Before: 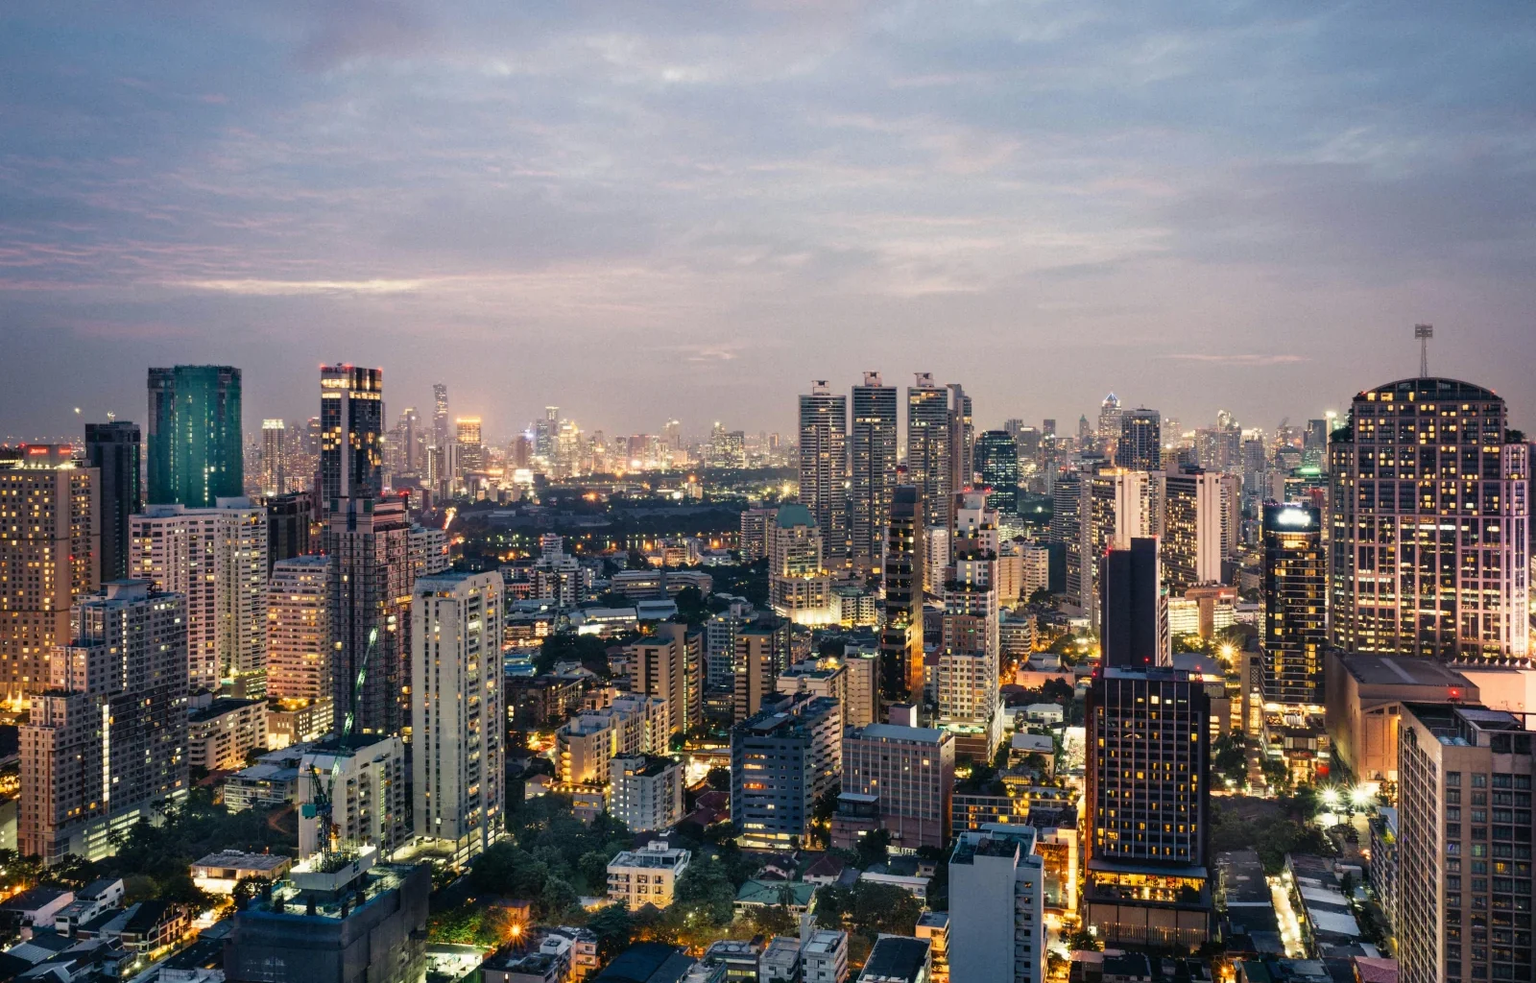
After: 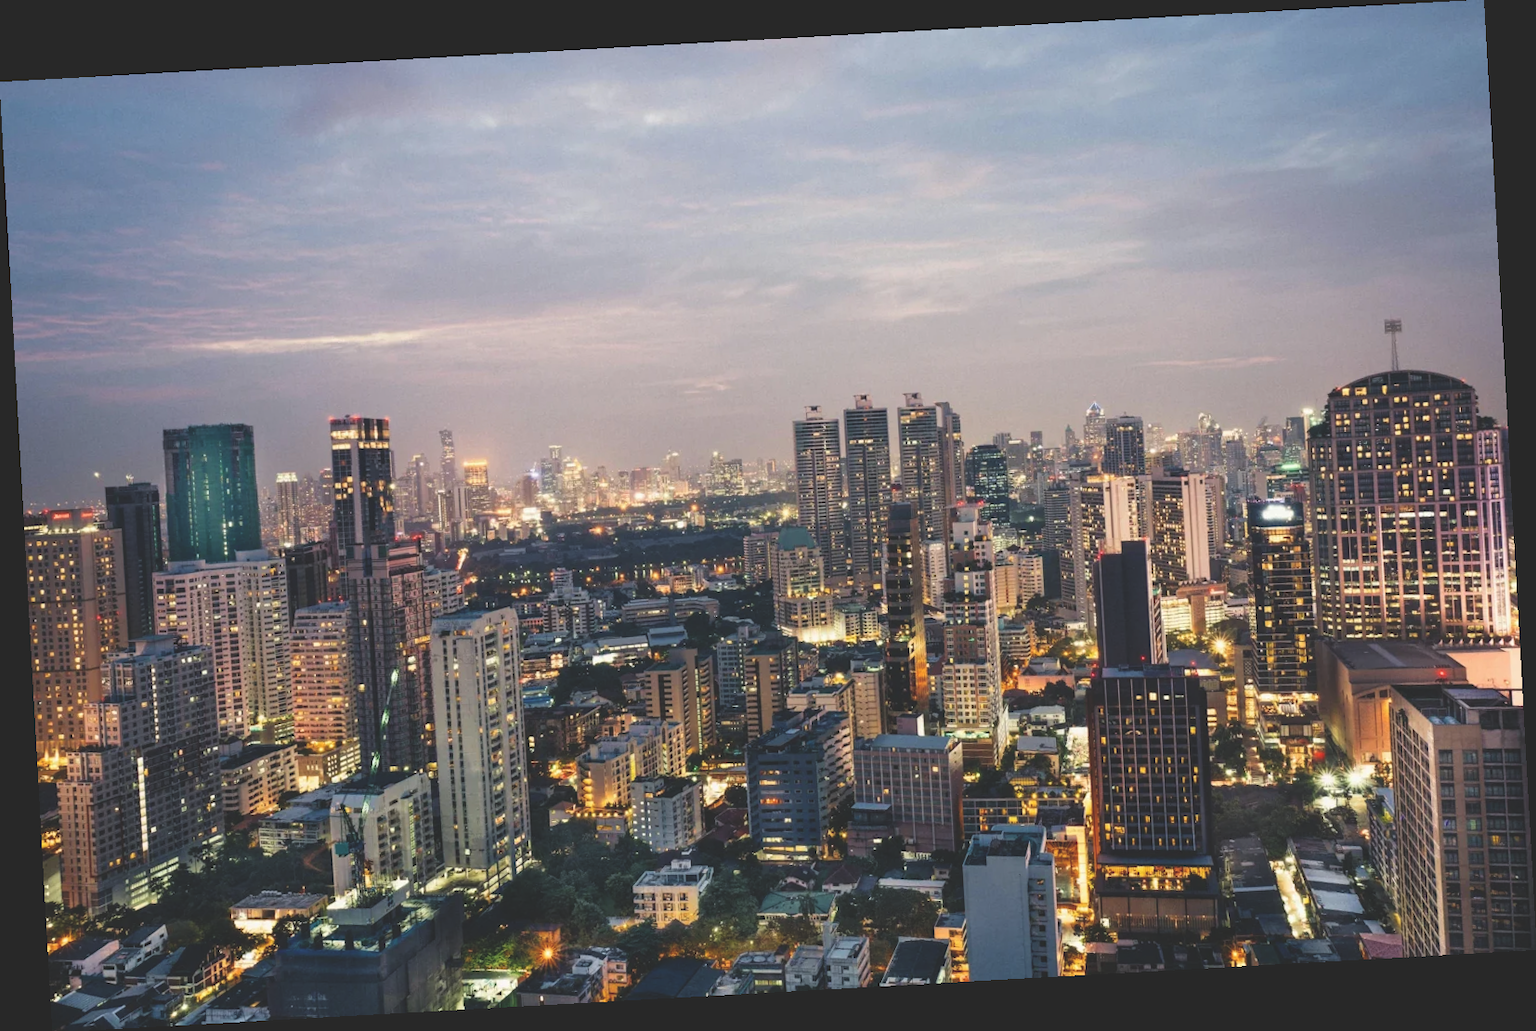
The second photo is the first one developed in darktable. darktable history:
rotate and perspective: rotation -3.18°, automatic cropping off
exposure: black level correction -0.023, exposure -0.039 EV, compensate highlight preservation false
